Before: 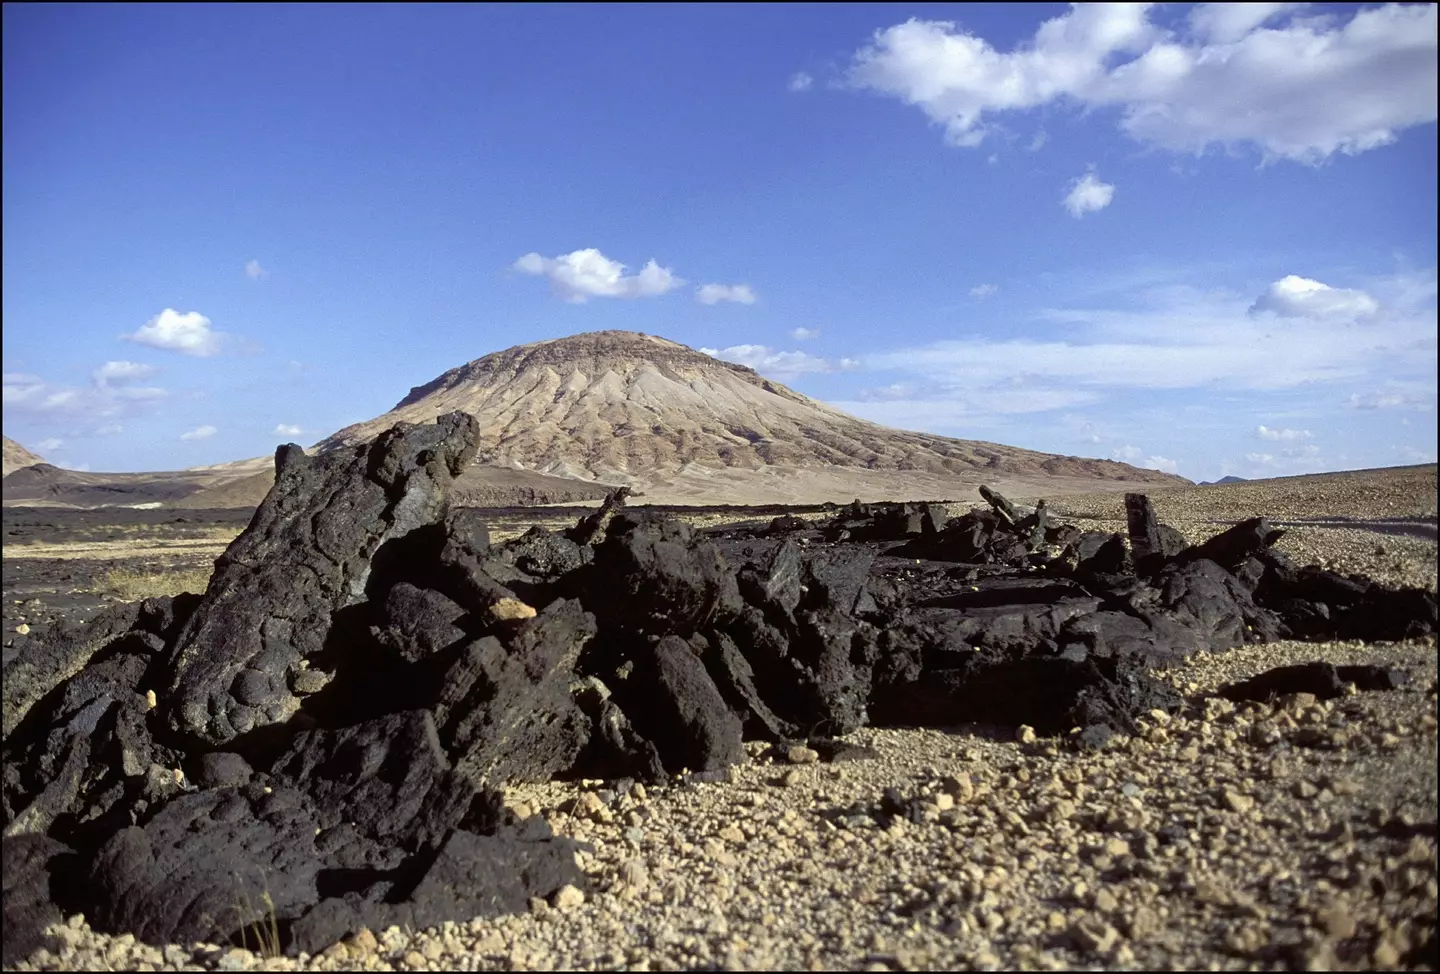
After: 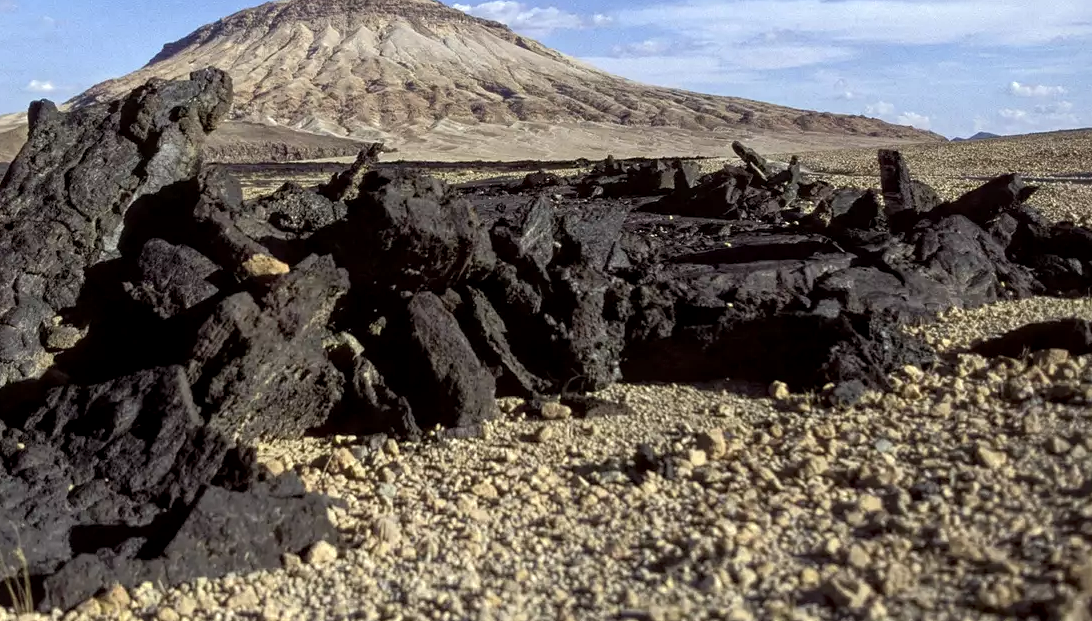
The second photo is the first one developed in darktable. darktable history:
crop and rotate: left 17.181%, top 35.371%, right 6.974%, bottom 0.801%
local contrast: highlights 92%, shadows 89%, detail 160%, midtone range 0.2
